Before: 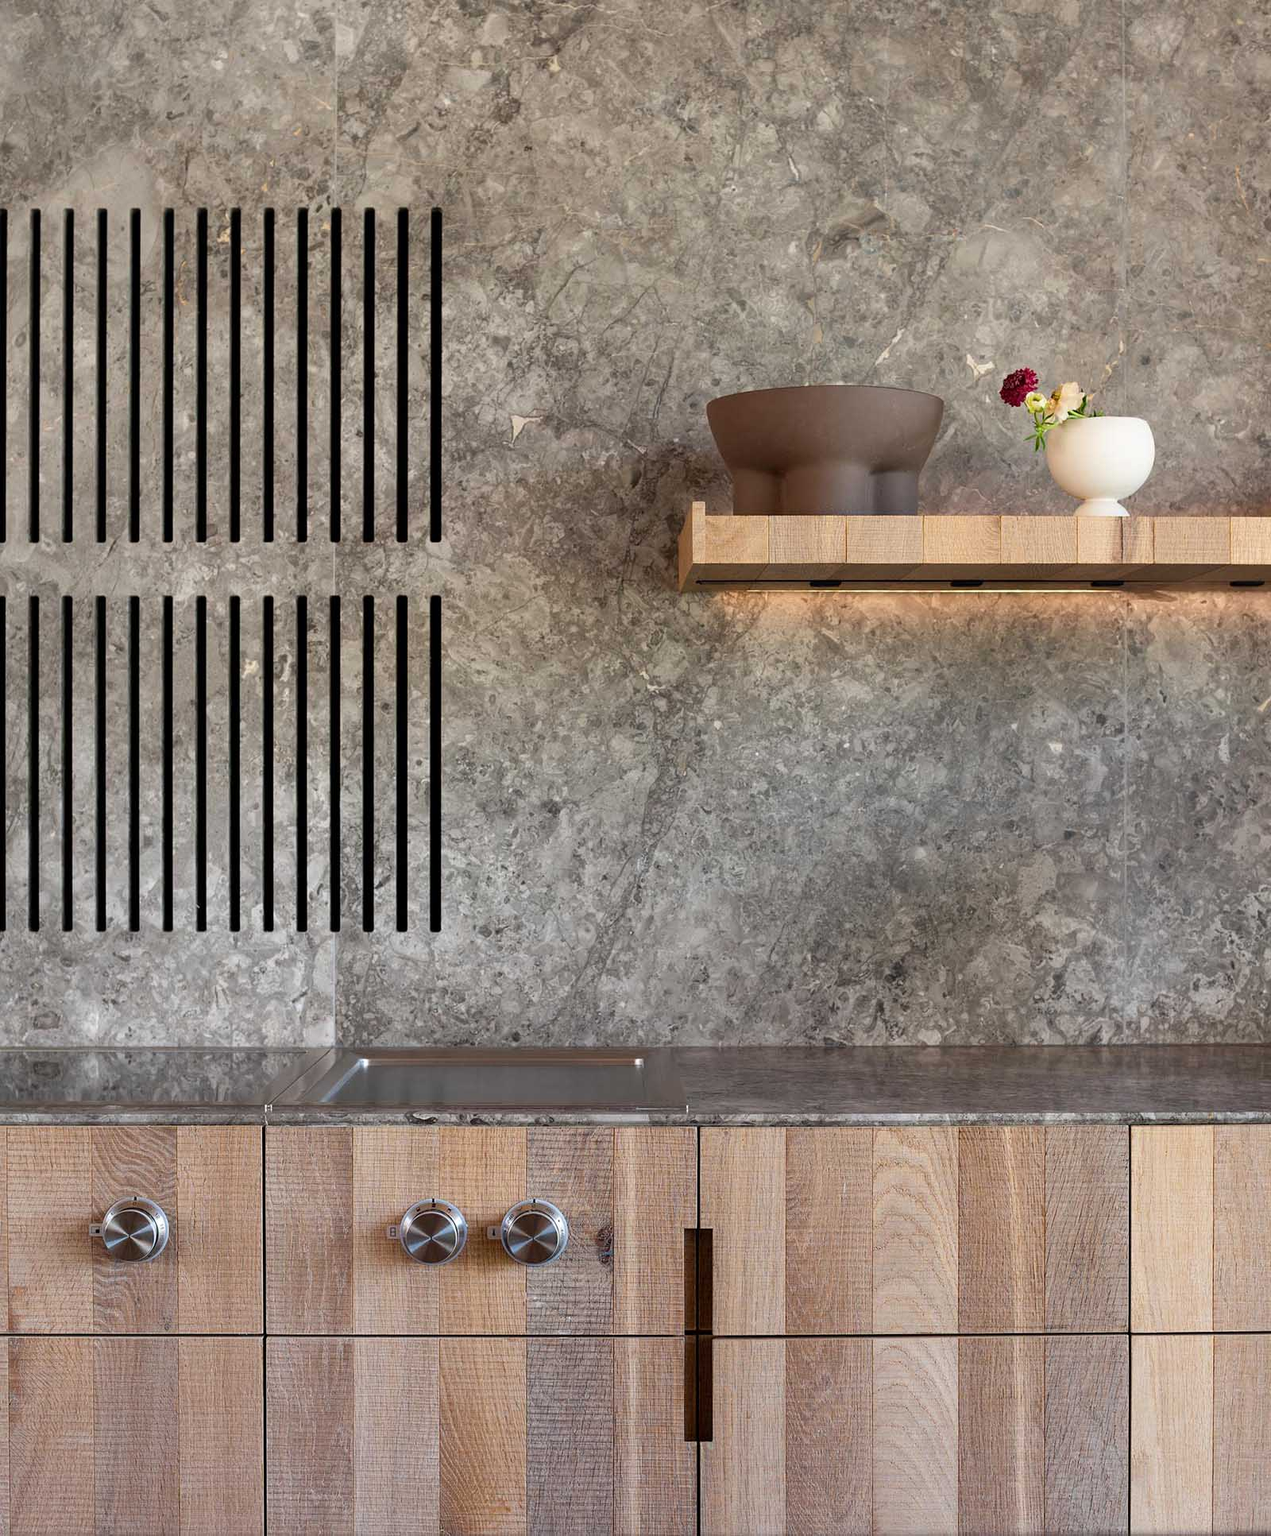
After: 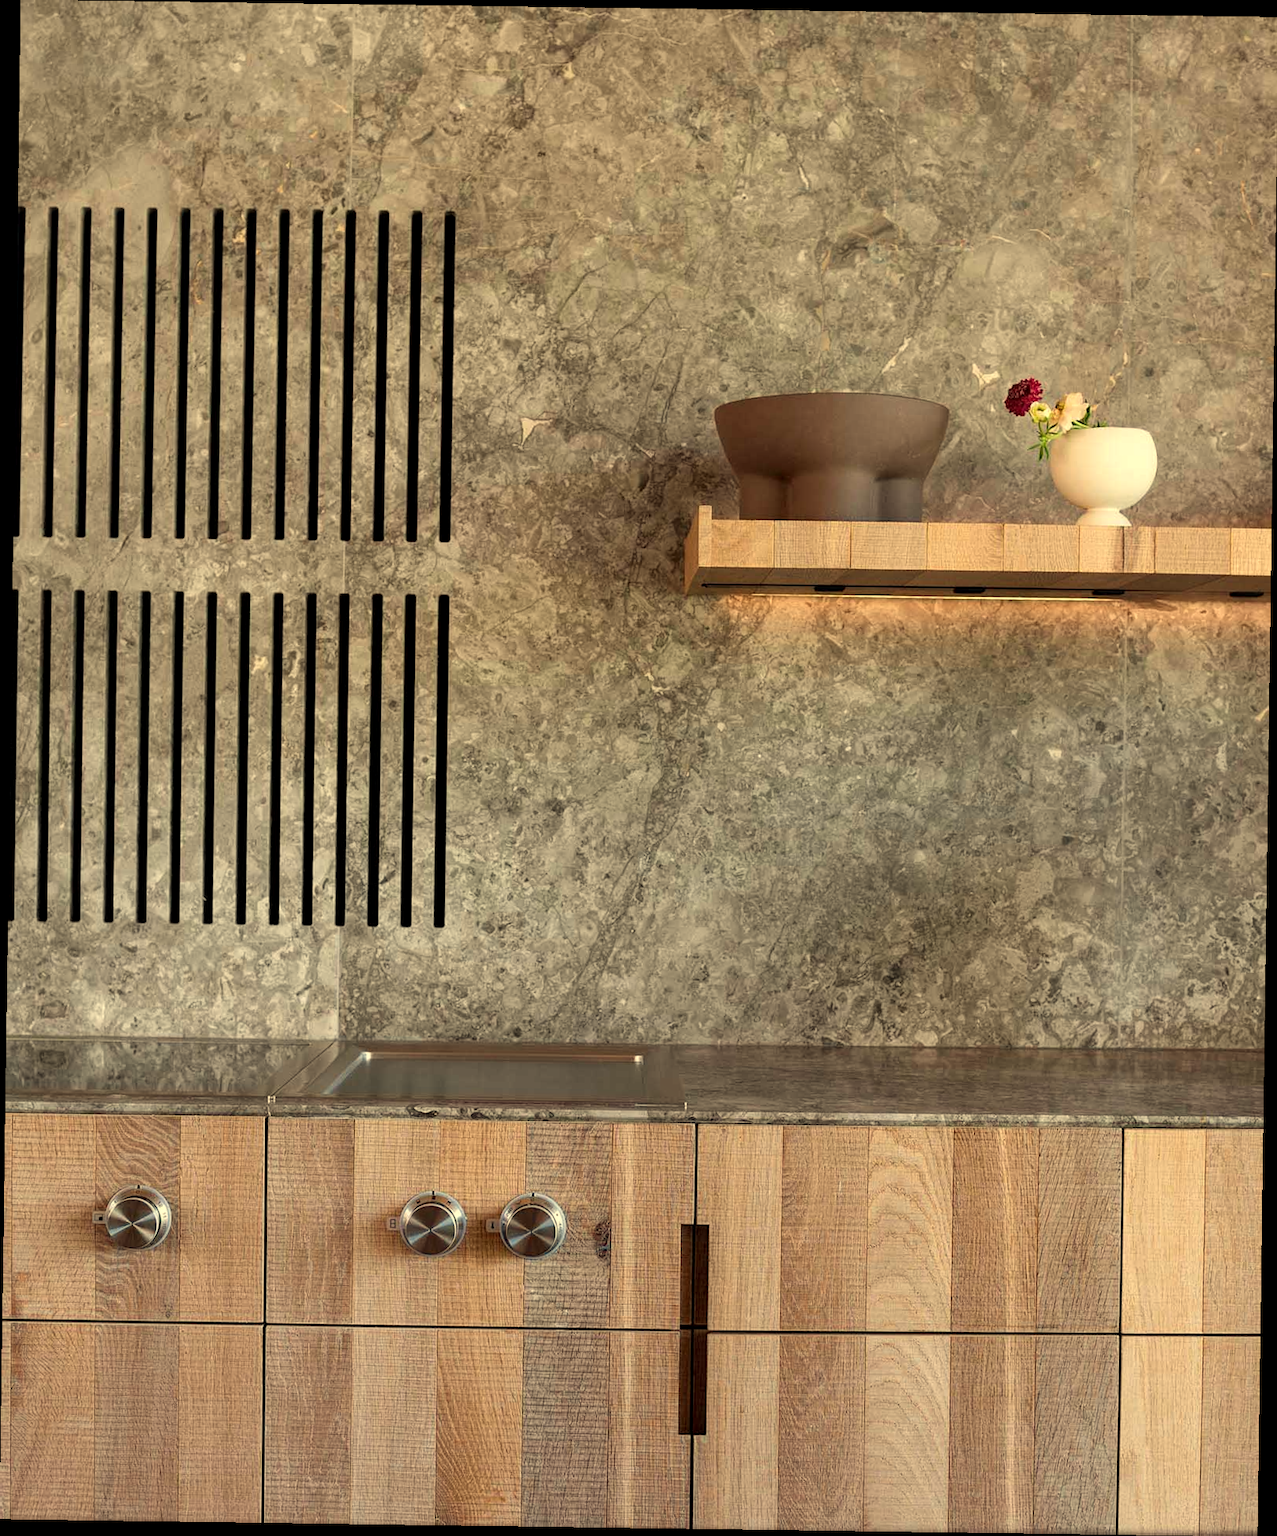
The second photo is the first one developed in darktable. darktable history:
local contrast: highlights 100%, shadows 100%, detail 120%, midtone range 0.2
rotate and perspective: rotation 0.8°, automatic cropping off
white balance: red 1.08, blue 0.791
